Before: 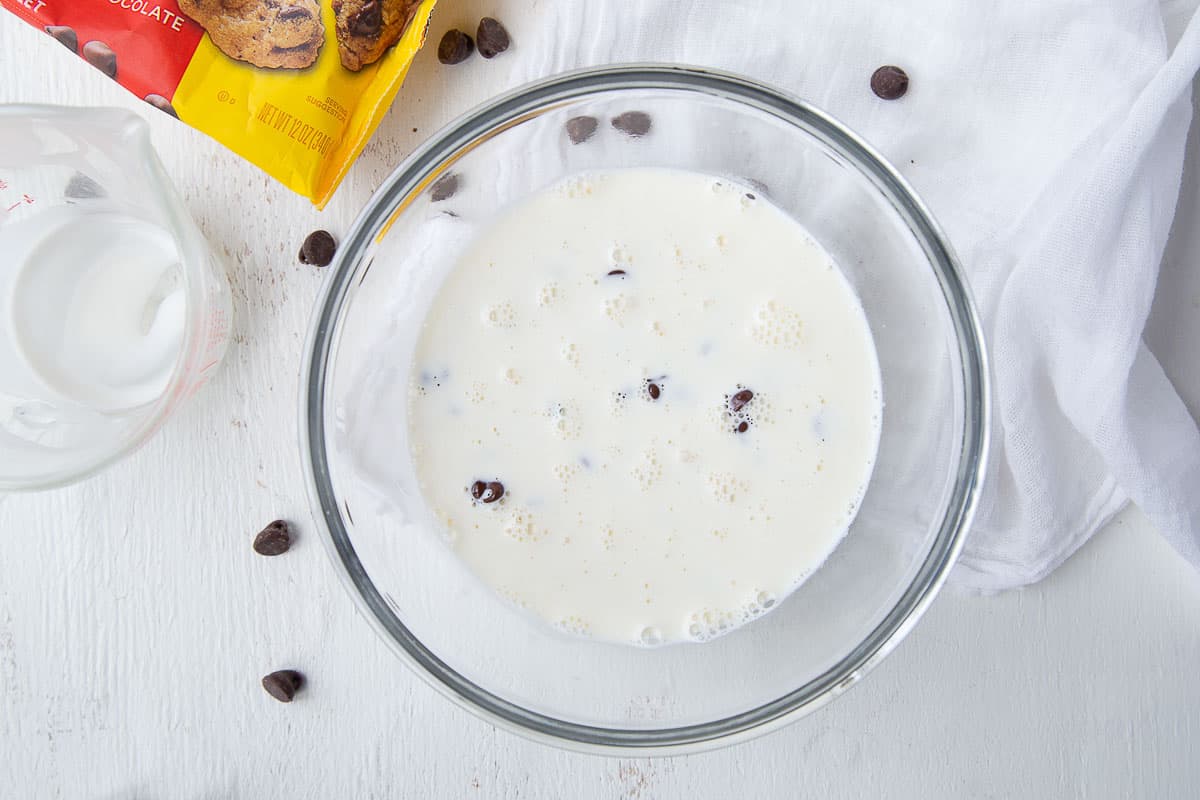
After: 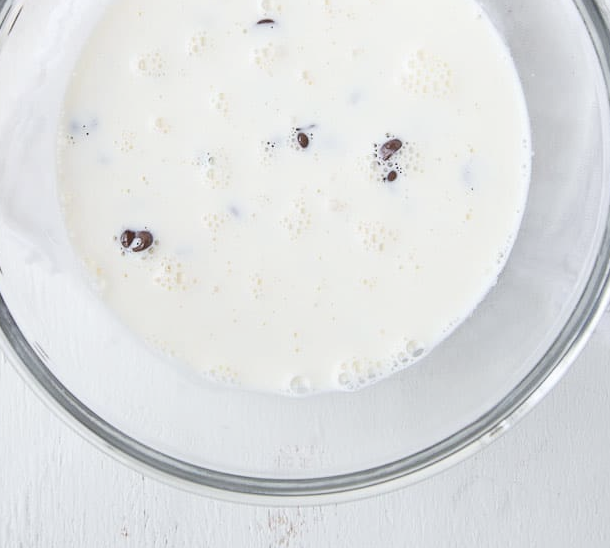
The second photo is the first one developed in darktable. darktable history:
velvia: strength 31.85%, mid-tones bias 0.204
contrast brightness saturation: brightness 0.182, saturation -0.517
crop and rotate: left 29.274%, top 31.459%, right 19.861%
